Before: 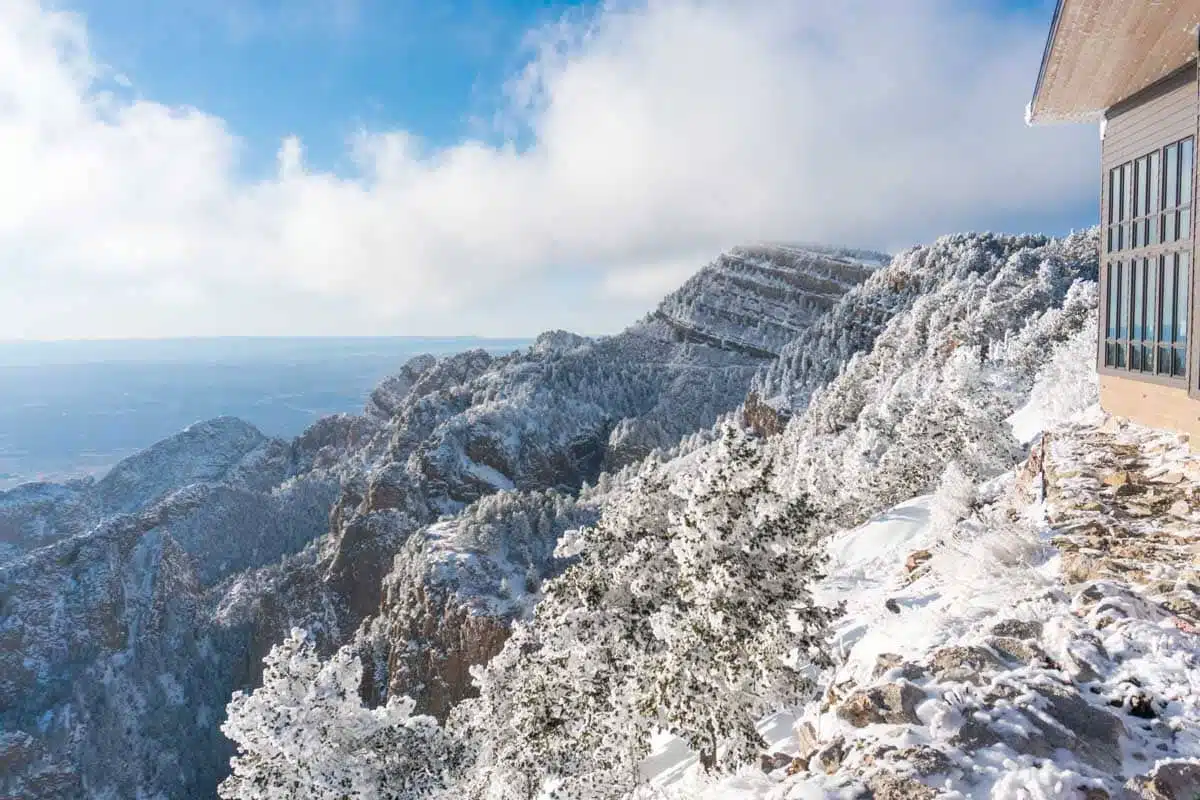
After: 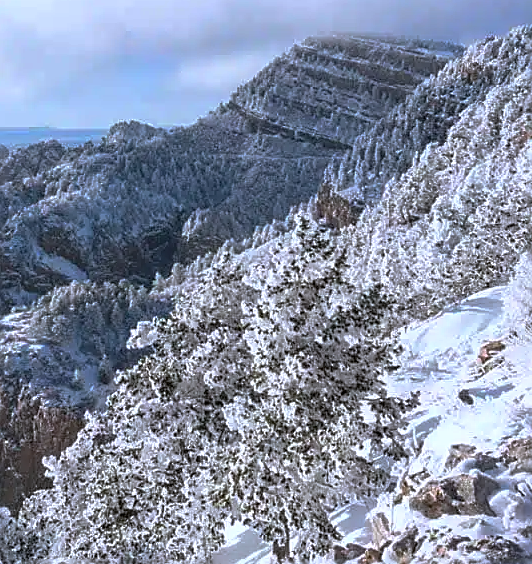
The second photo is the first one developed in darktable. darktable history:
color correction: highlights a* 2.94, highlights b* -1.56, shadows a* -0.07, shadows b* 1.89, saturation 0.975
base curve: curves: ch0 [(0, 0) (0.595, 0.418) (1, 1)], preserve colors none
color calibration: illuminant as shot in camera, x 0.369, y 0.376, temperature 4327.04 K
crop: left 35.627%, top 26.127%, right 19.957%, bottom 3.366%
sharpen: on, module defaults
